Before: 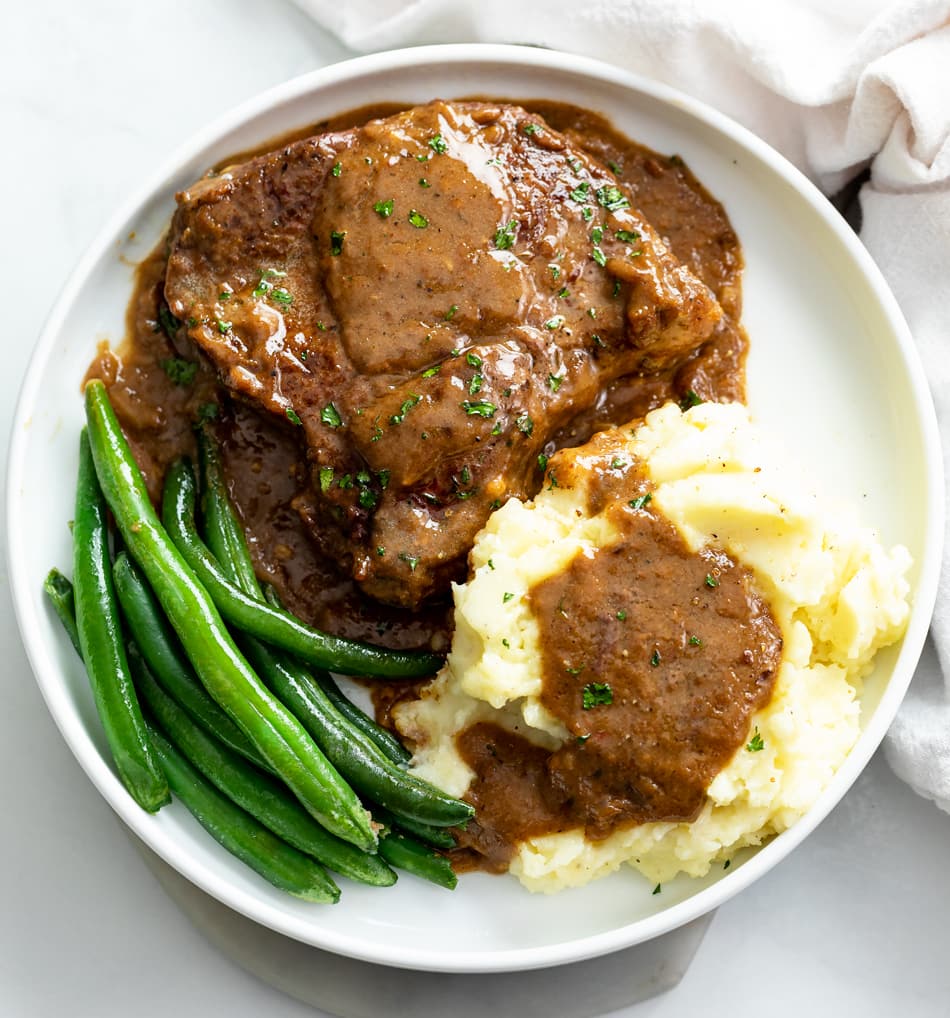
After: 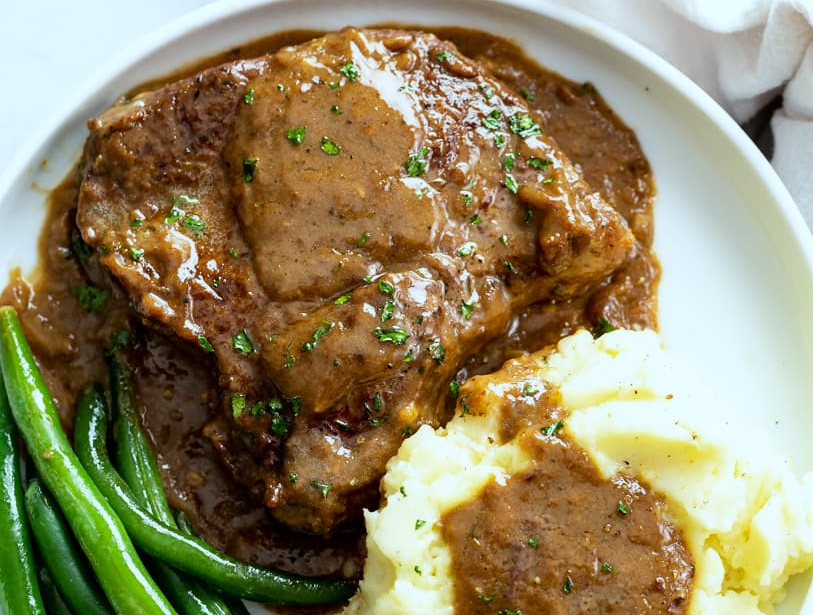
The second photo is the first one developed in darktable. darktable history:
crop and rotate: left 9.345%, top 7.22%, right 4.982%, bottom 32.331%
white balance: red 0.925, blue 1.046
